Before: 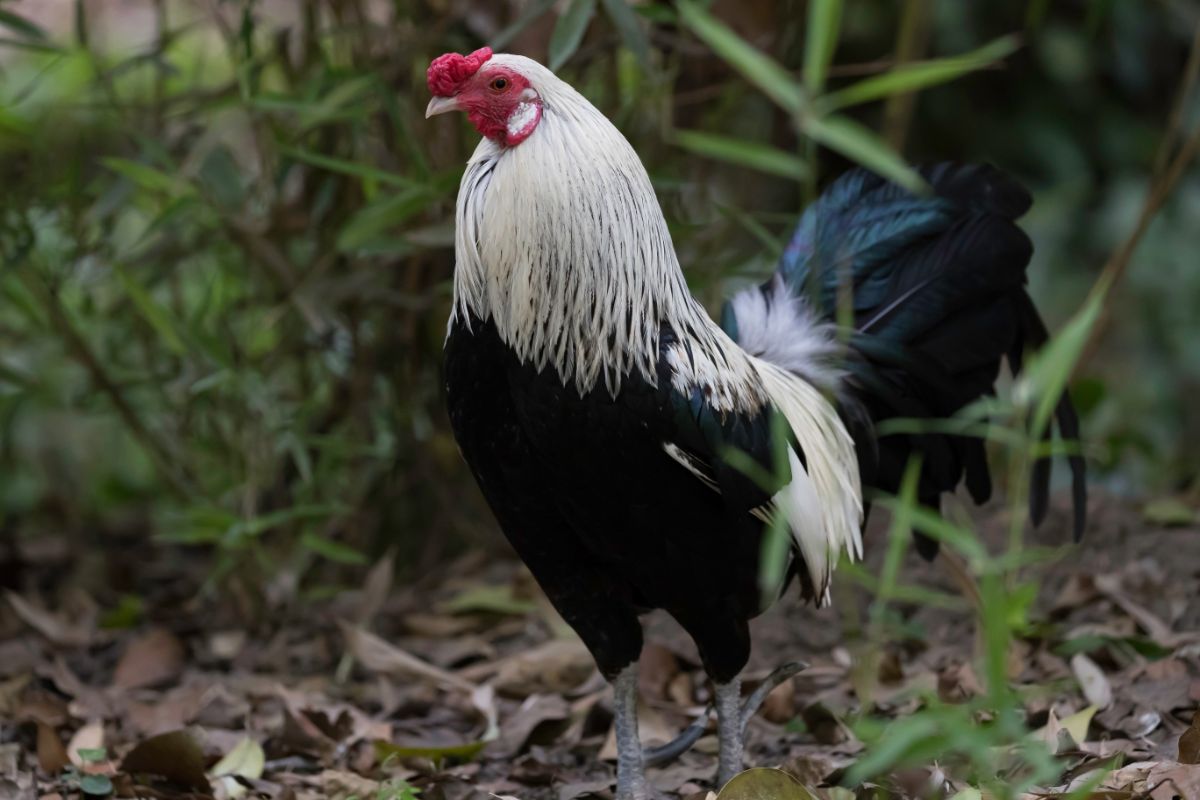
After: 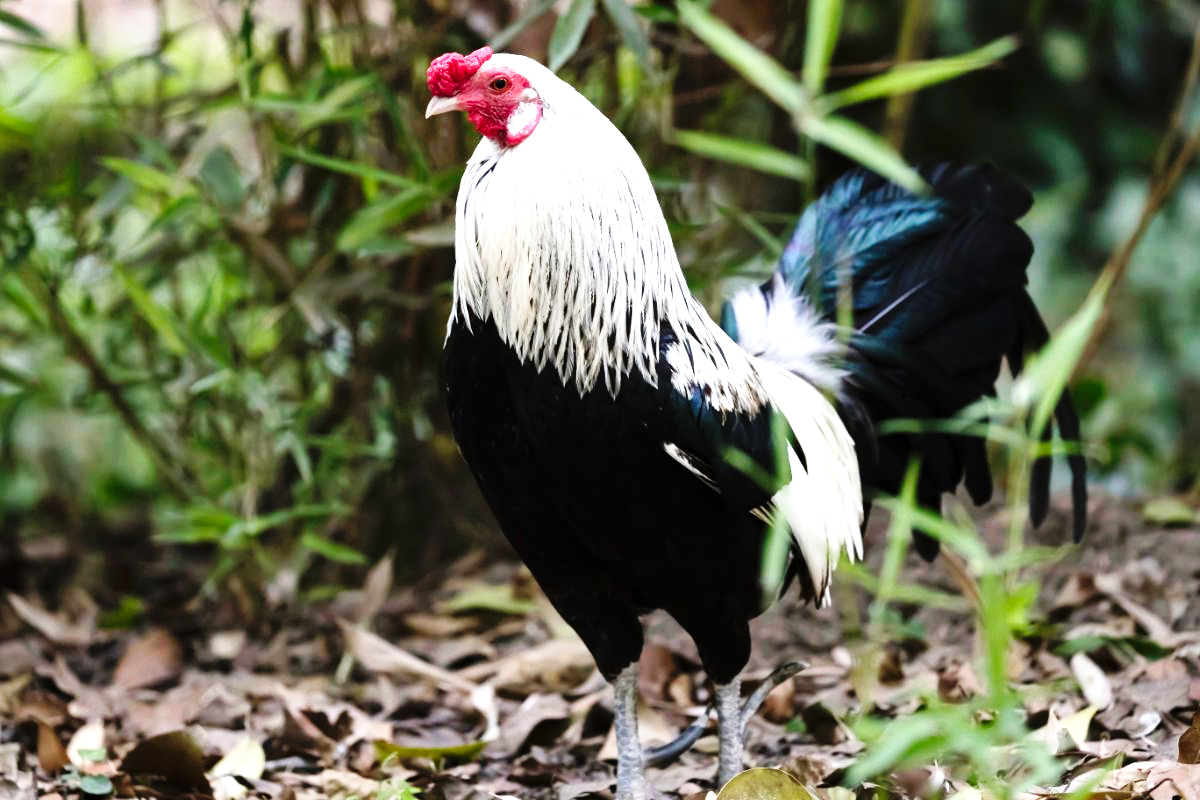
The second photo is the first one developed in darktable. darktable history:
shadows and highlights: shadows 31.2, highlights 0.77, highlights color adjustment 72.87%, soften with gaussian
base curve: curves: ch0 [(0, 0) (0.036, 0.025) (0.121, 0.166) (0.206, 0.329) (0.605, 0.79) (1, 1)], preserve colors none
tone equalizer: -8 EV -0.401 EV, -7 EV -0.411 EV, -6 EV -0.35 EV, -5 EV -0.213 EV, -3 EV 0.197 EV, -2 EV 0.313 EV, -1 EV 0.392 EV, +0 EV 0.424 EV, edges refinement/feathering 500, mask exposure compensation -1.57 EV, preserve details no
exposure: black level correction 0, exposure 1.001 EV, compensate exposure bias true, compensate highlight preservation false
